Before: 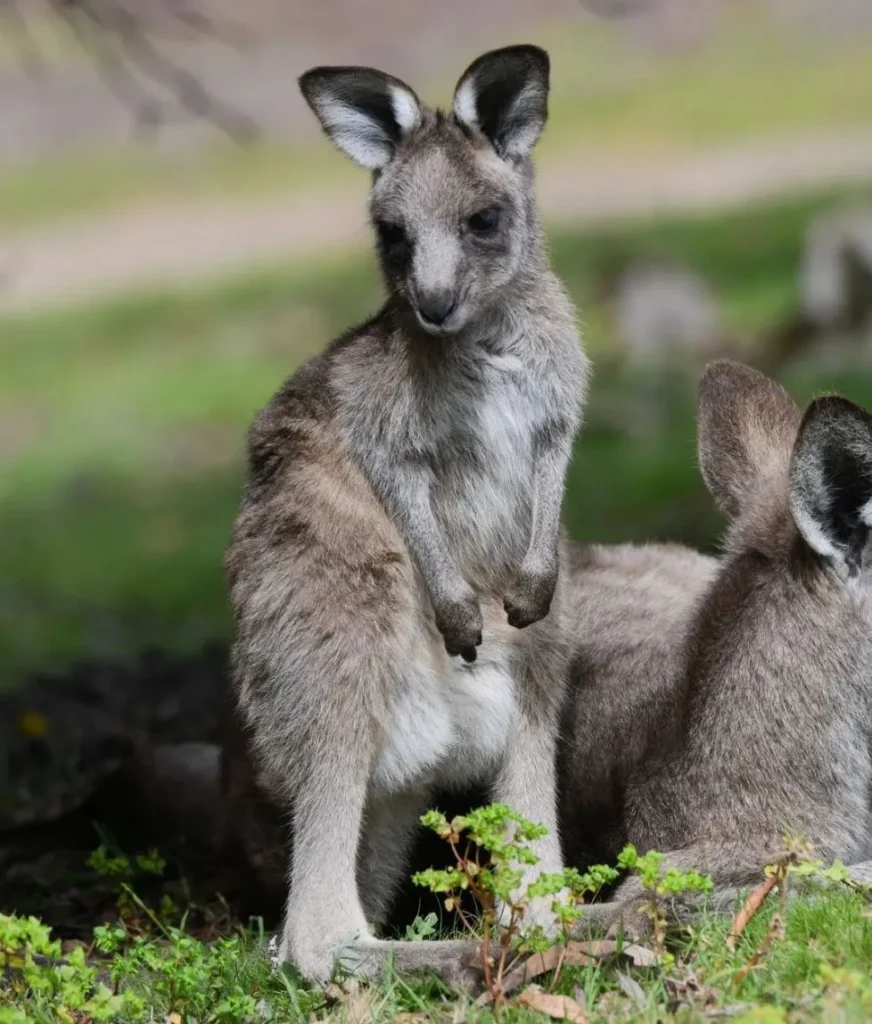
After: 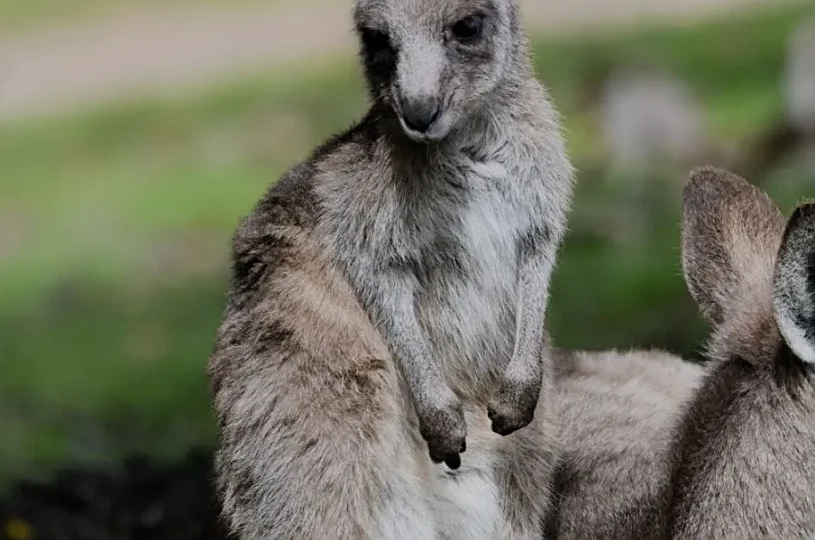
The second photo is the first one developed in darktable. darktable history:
crop: left 1.839%, top 18.9%, right 4.694%, bottom 28.033%
sharpen: amount 0.491
shadows and highlights: shadows 36.33, highlights -27.03, soften with gaussian
filmic rgb: black relative exposure -7.98 EV, white relative exposure 4.06 EV, threshold 2.96 EV, hardness 4.16, enable highlight reconstruction true
